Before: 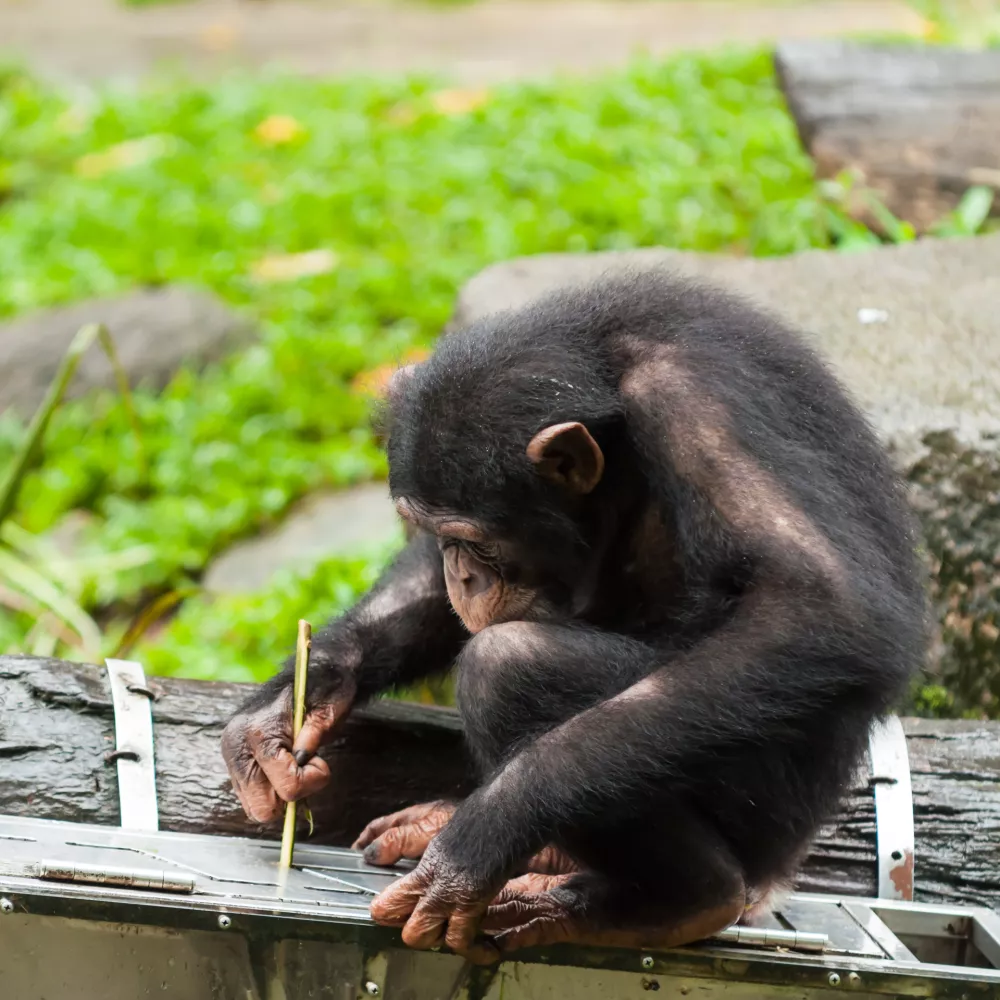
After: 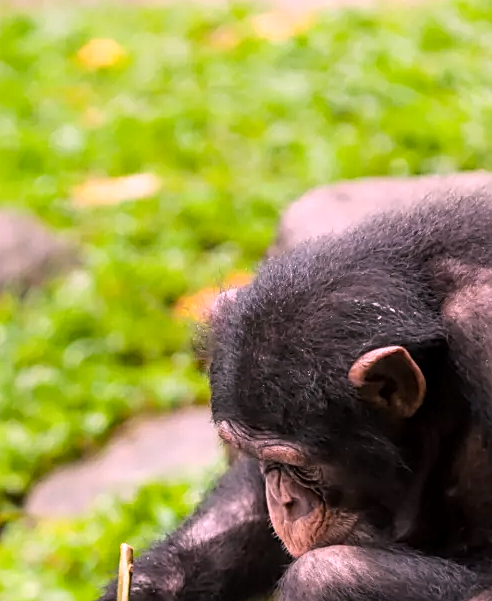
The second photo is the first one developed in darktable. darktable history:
white balance: red 1.188, blue 1.11
sharpen: on, module defaults
local contrast: on, module defaults
crop: left 17.835%, top 7.675%, right 32.881%, bottom 32.213%
